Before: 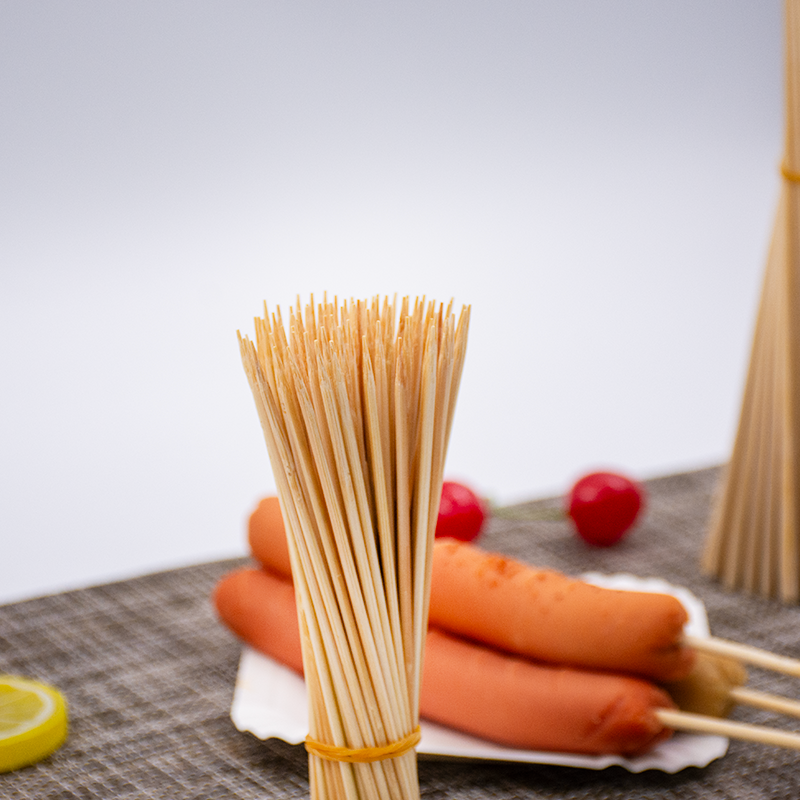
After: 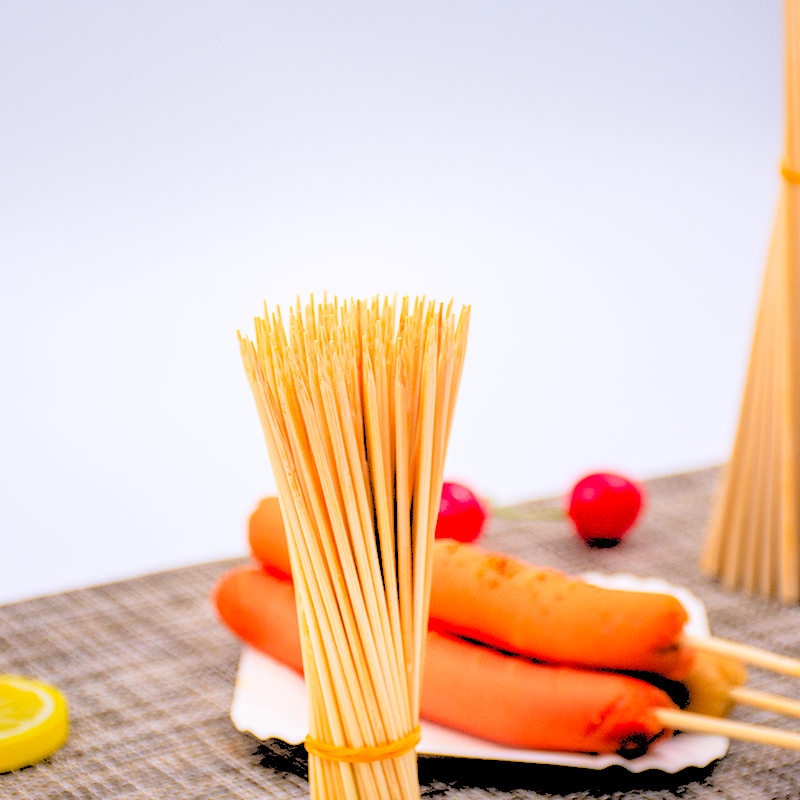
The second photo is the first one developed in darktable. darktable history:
rgb levels: levels [[0.027, 0.429, 0.996], [0, 0.5, 1], [0, 0.5, 1]]
contrast brightness saturation: contrast 0.07, brightness 0.18, saturation 0.4
